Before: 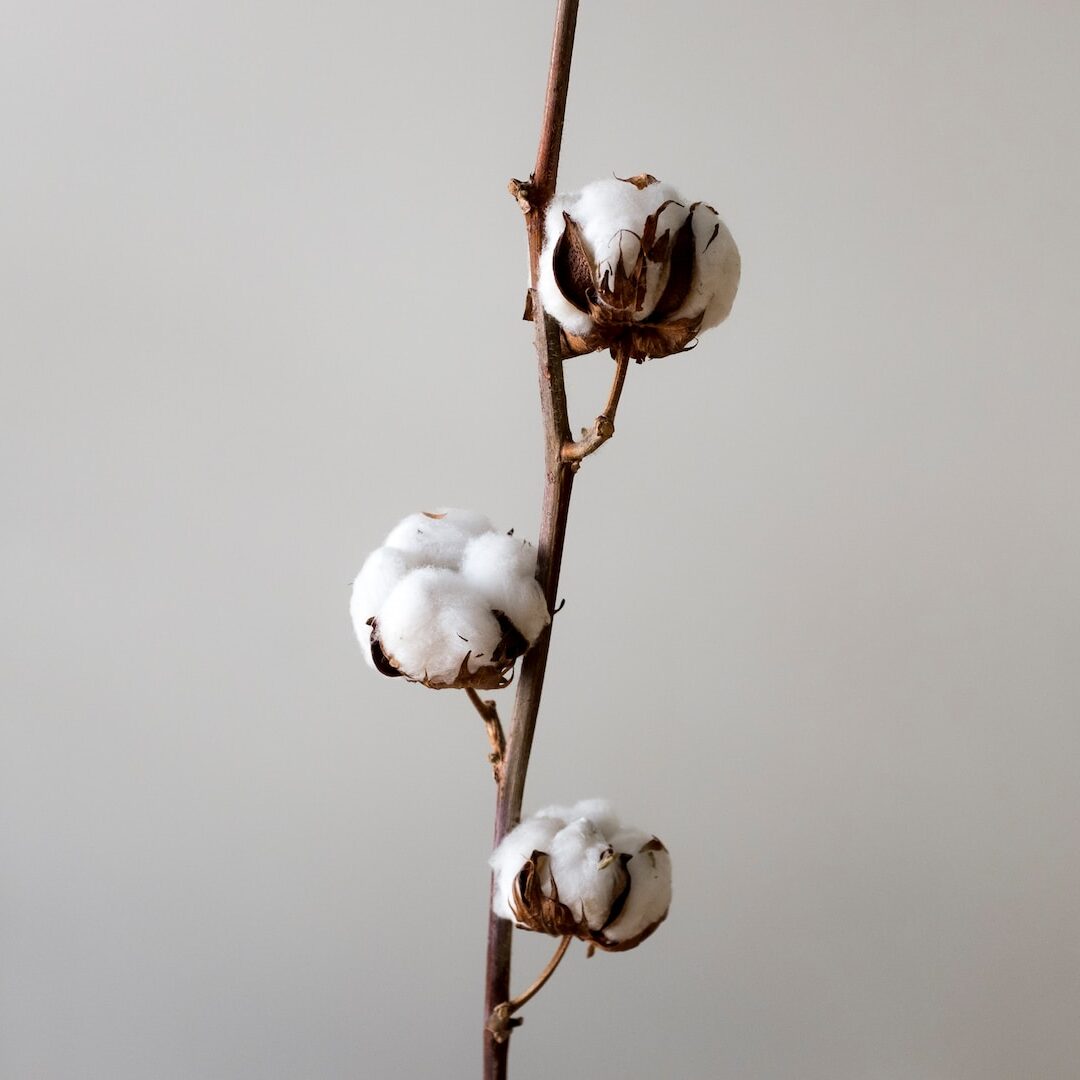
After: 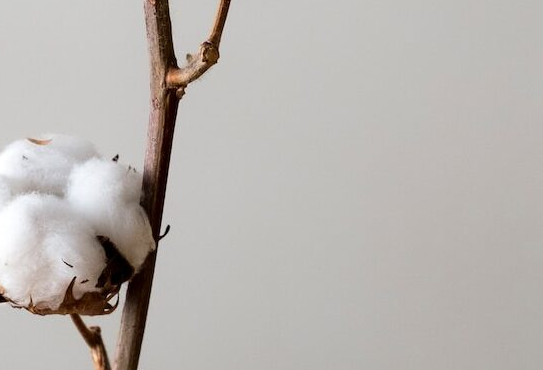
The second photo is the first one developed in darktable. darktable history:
crop: left 36.613%, top 34.633%, right 13.094%, bottom 31.107%
